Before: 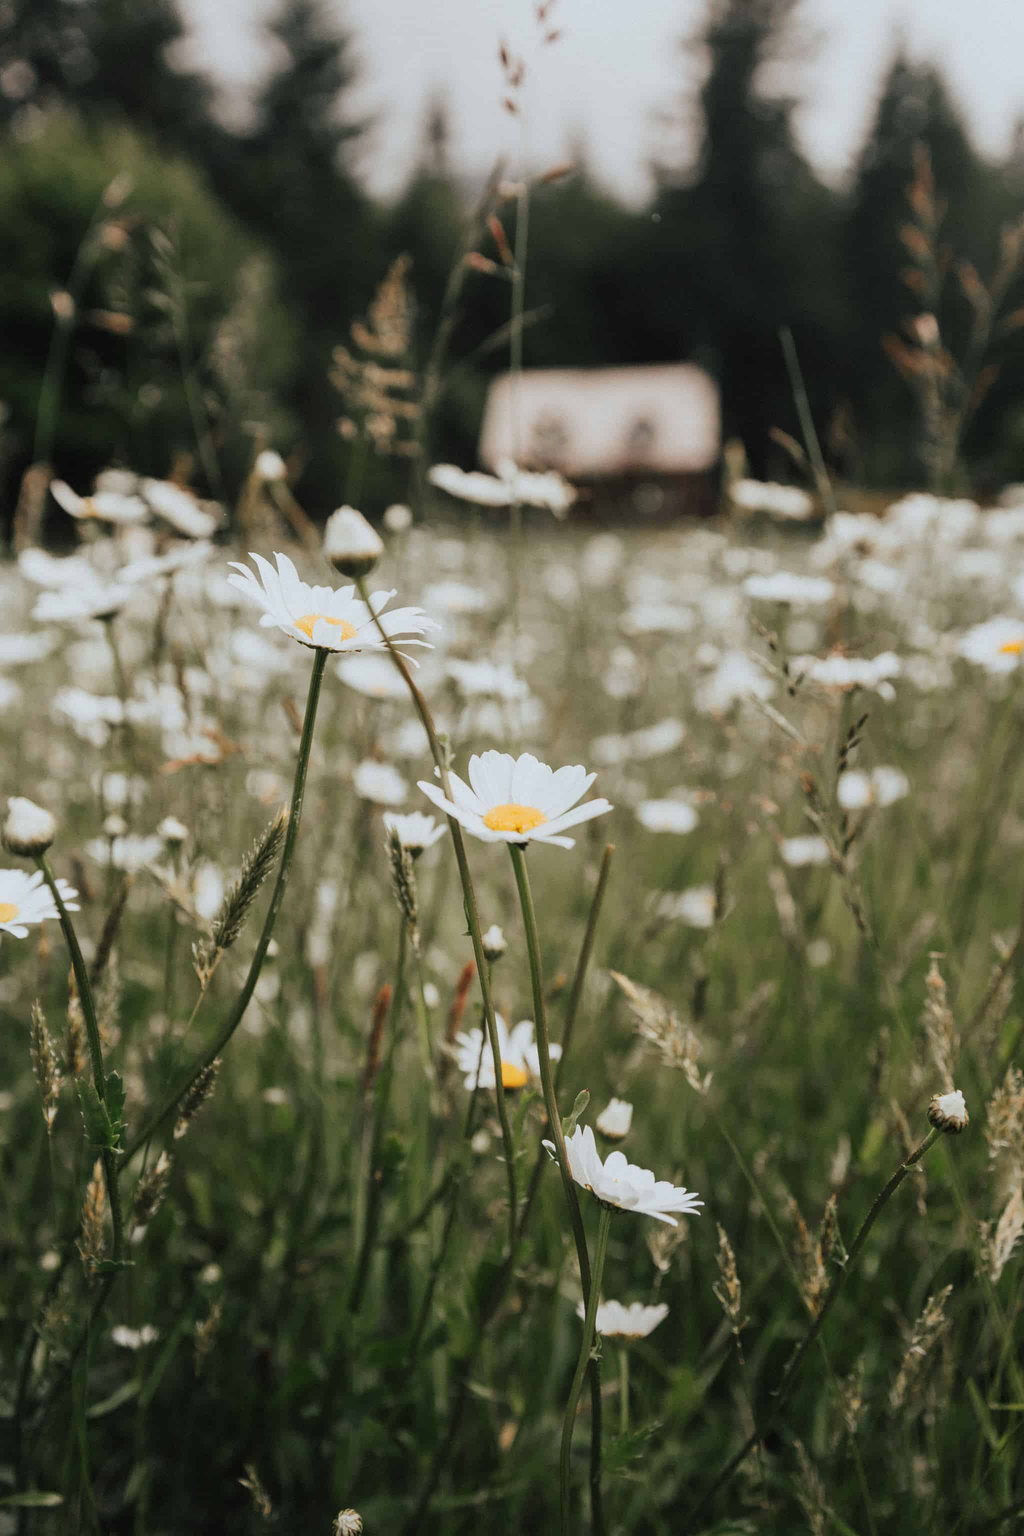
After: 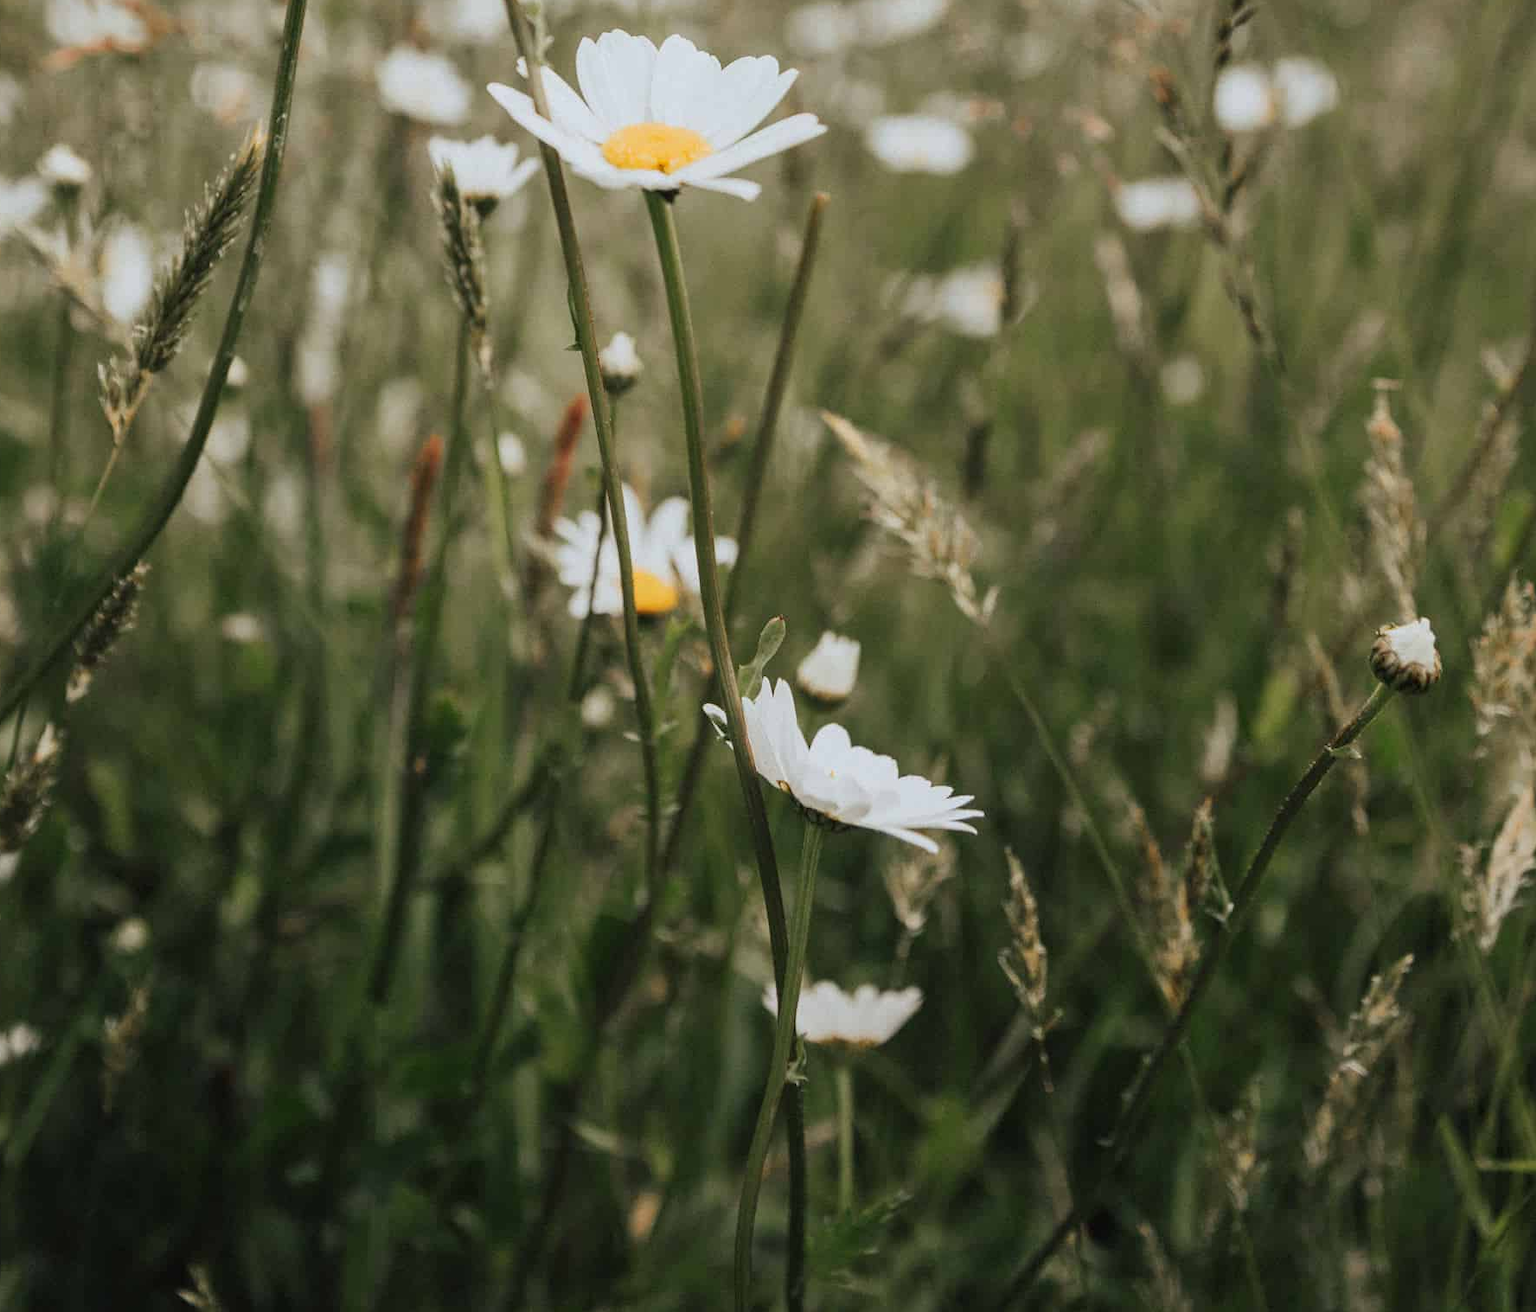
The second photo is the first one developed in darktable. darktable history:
crop and rotate: left 13.263%, top 47.744%, bottom 2.844%
